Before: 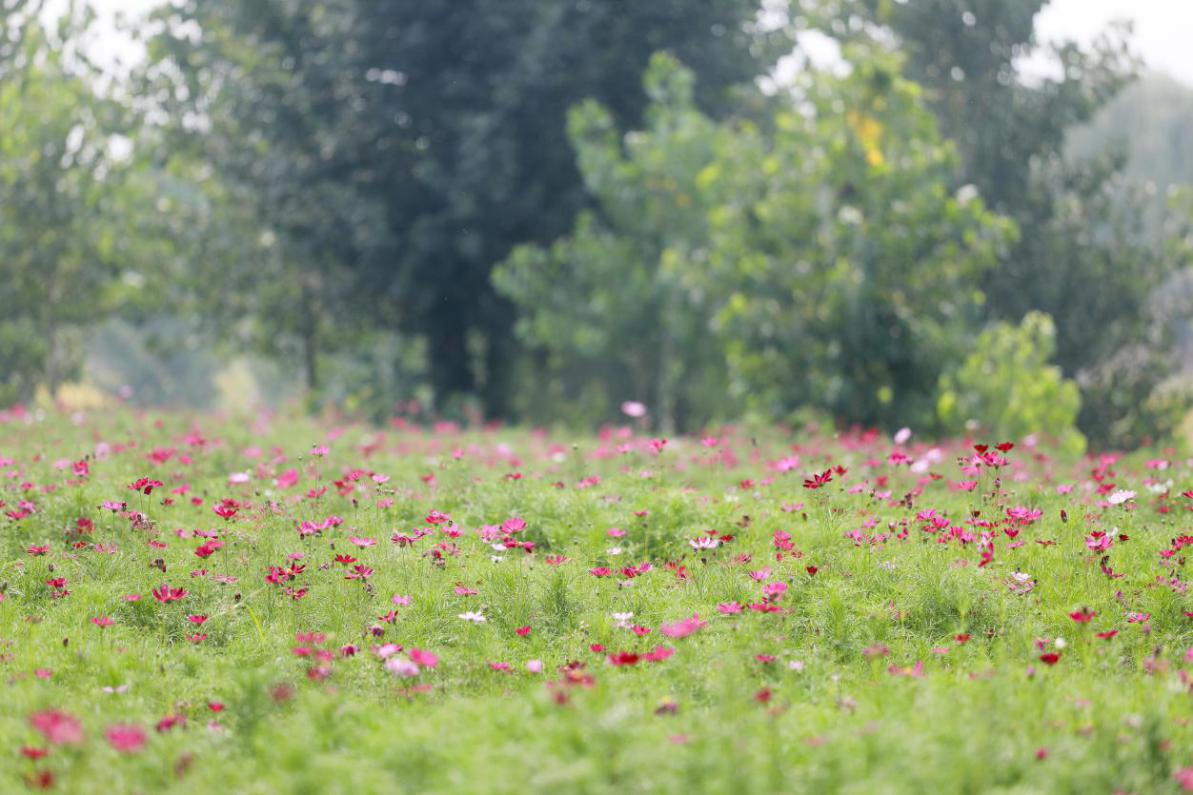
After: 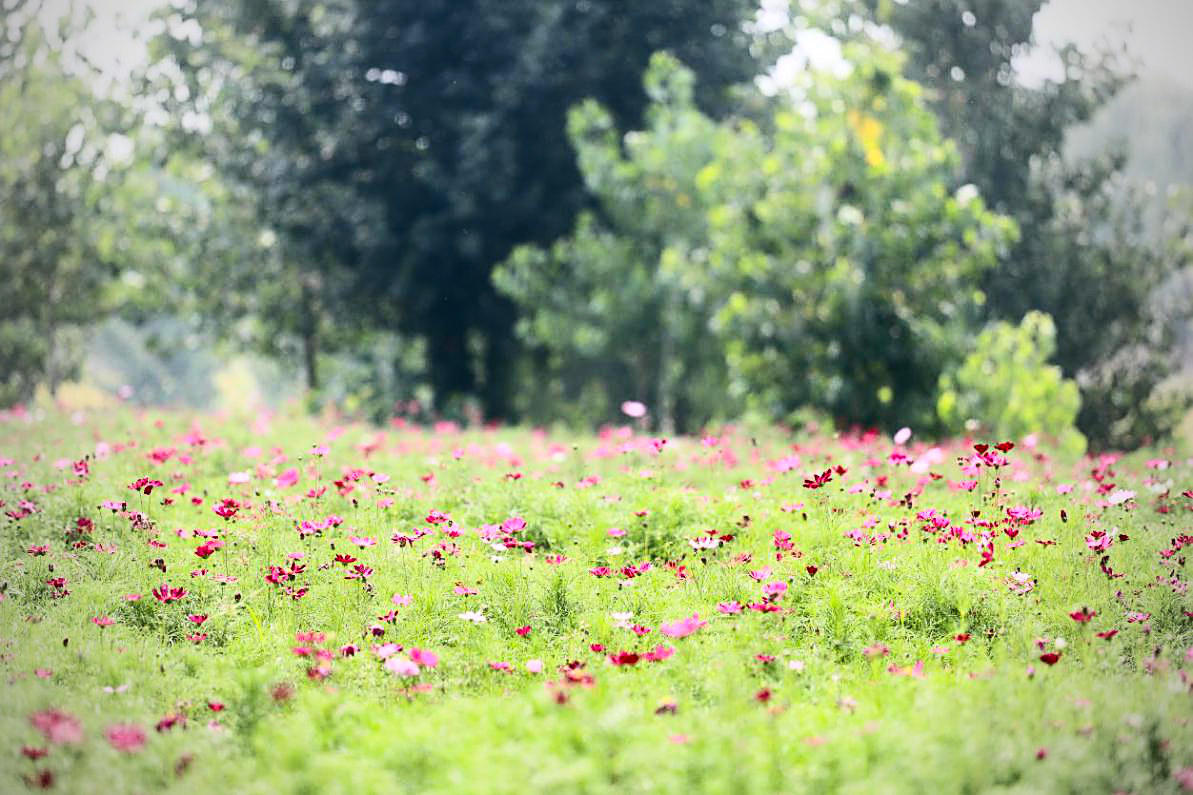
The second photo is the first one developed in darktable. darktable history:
contrast brightness saturation: contrast 0.4, brightness 0.05, saturation 0.25
vignetting: fall-off start 71.74%
sharpen: on, module defaults
